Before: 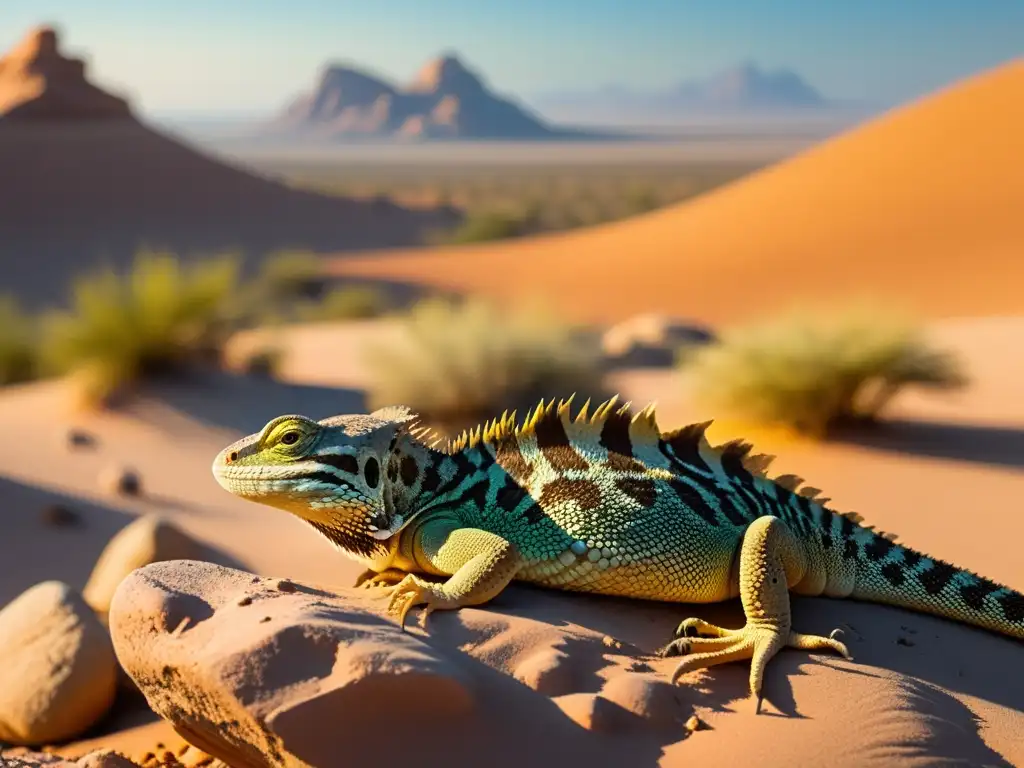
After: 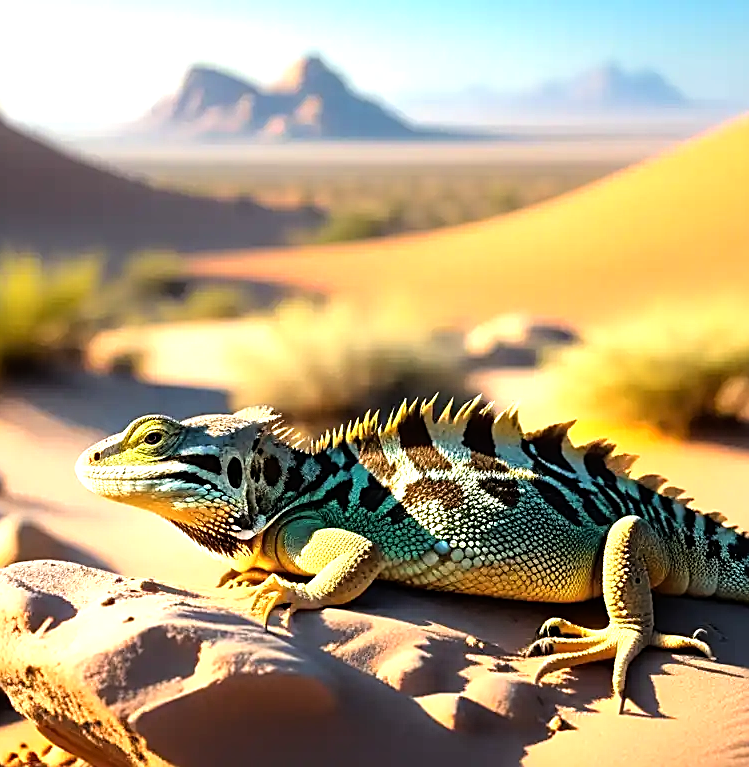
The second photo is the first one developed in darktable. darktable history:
tone equalizer: -8 EV -1.11 EV, -7 EV -1.01 EV, -6 EV -0.88 EV, -5 EV -0.572 EV, -3 EV 0.544 EV, -2 EV 0.867 EV, -1 EV 0.993 EV, +0 EV 1.06 EV
crop: left 13.473%, right 13.311%
sharpen: on, module defaults
